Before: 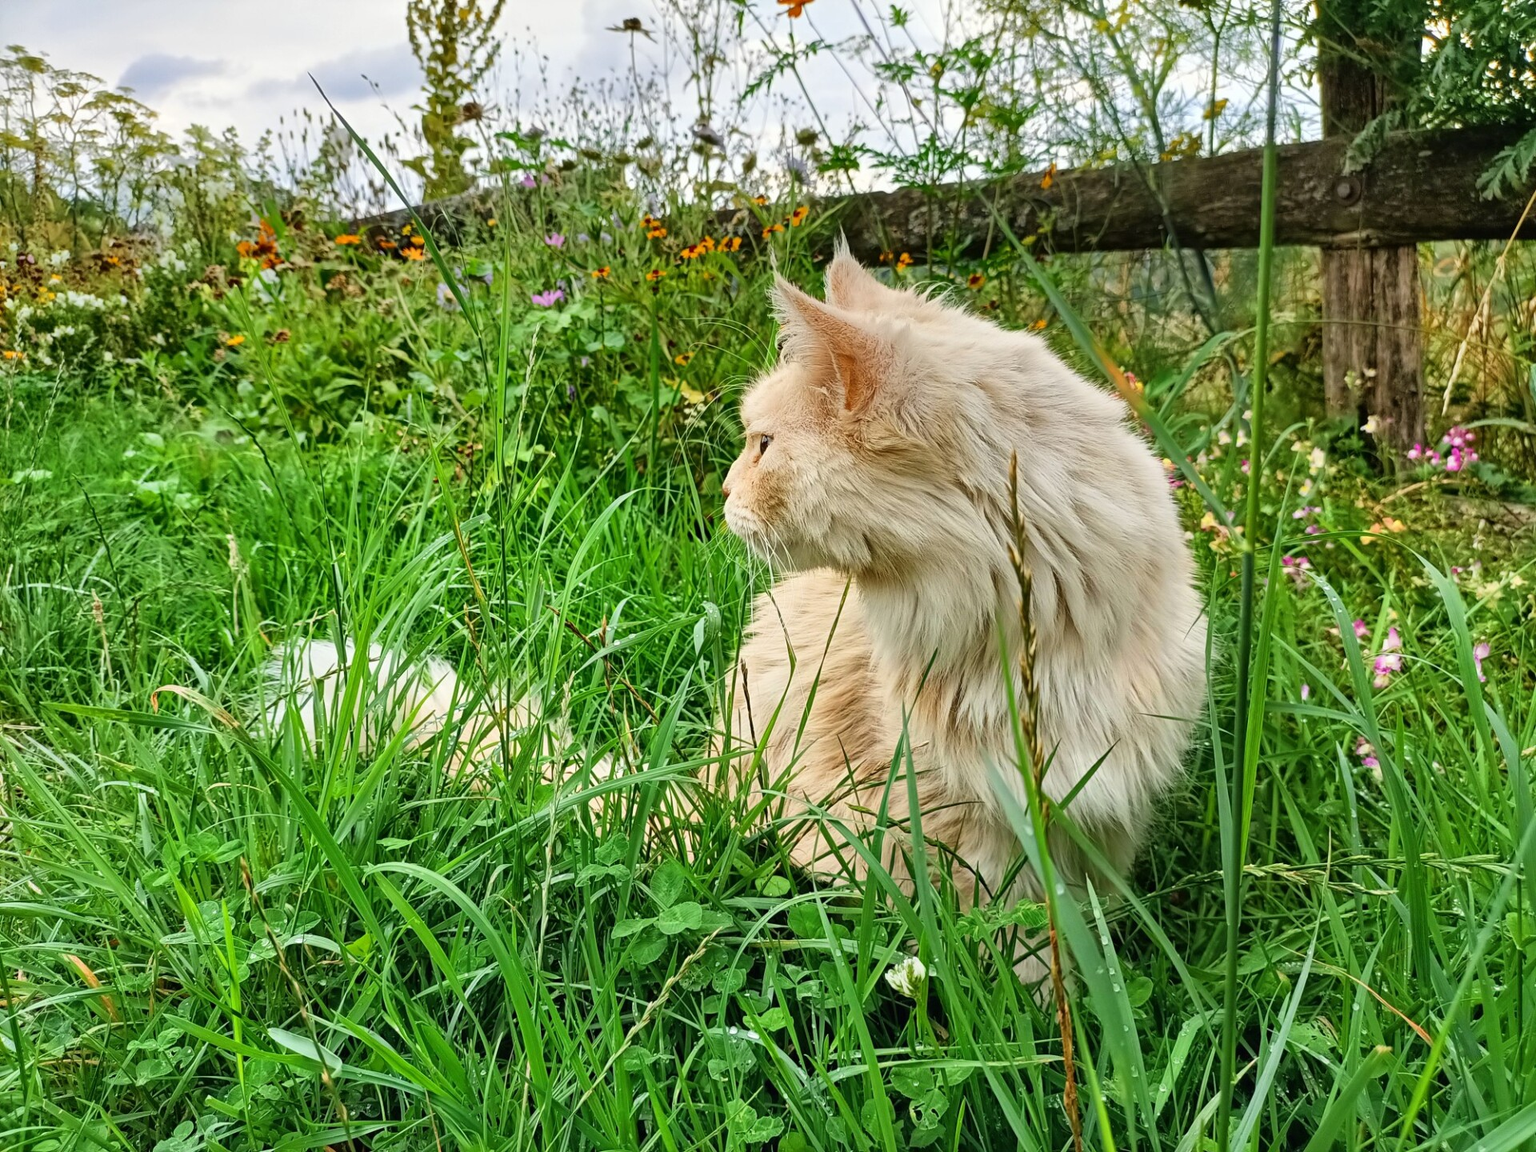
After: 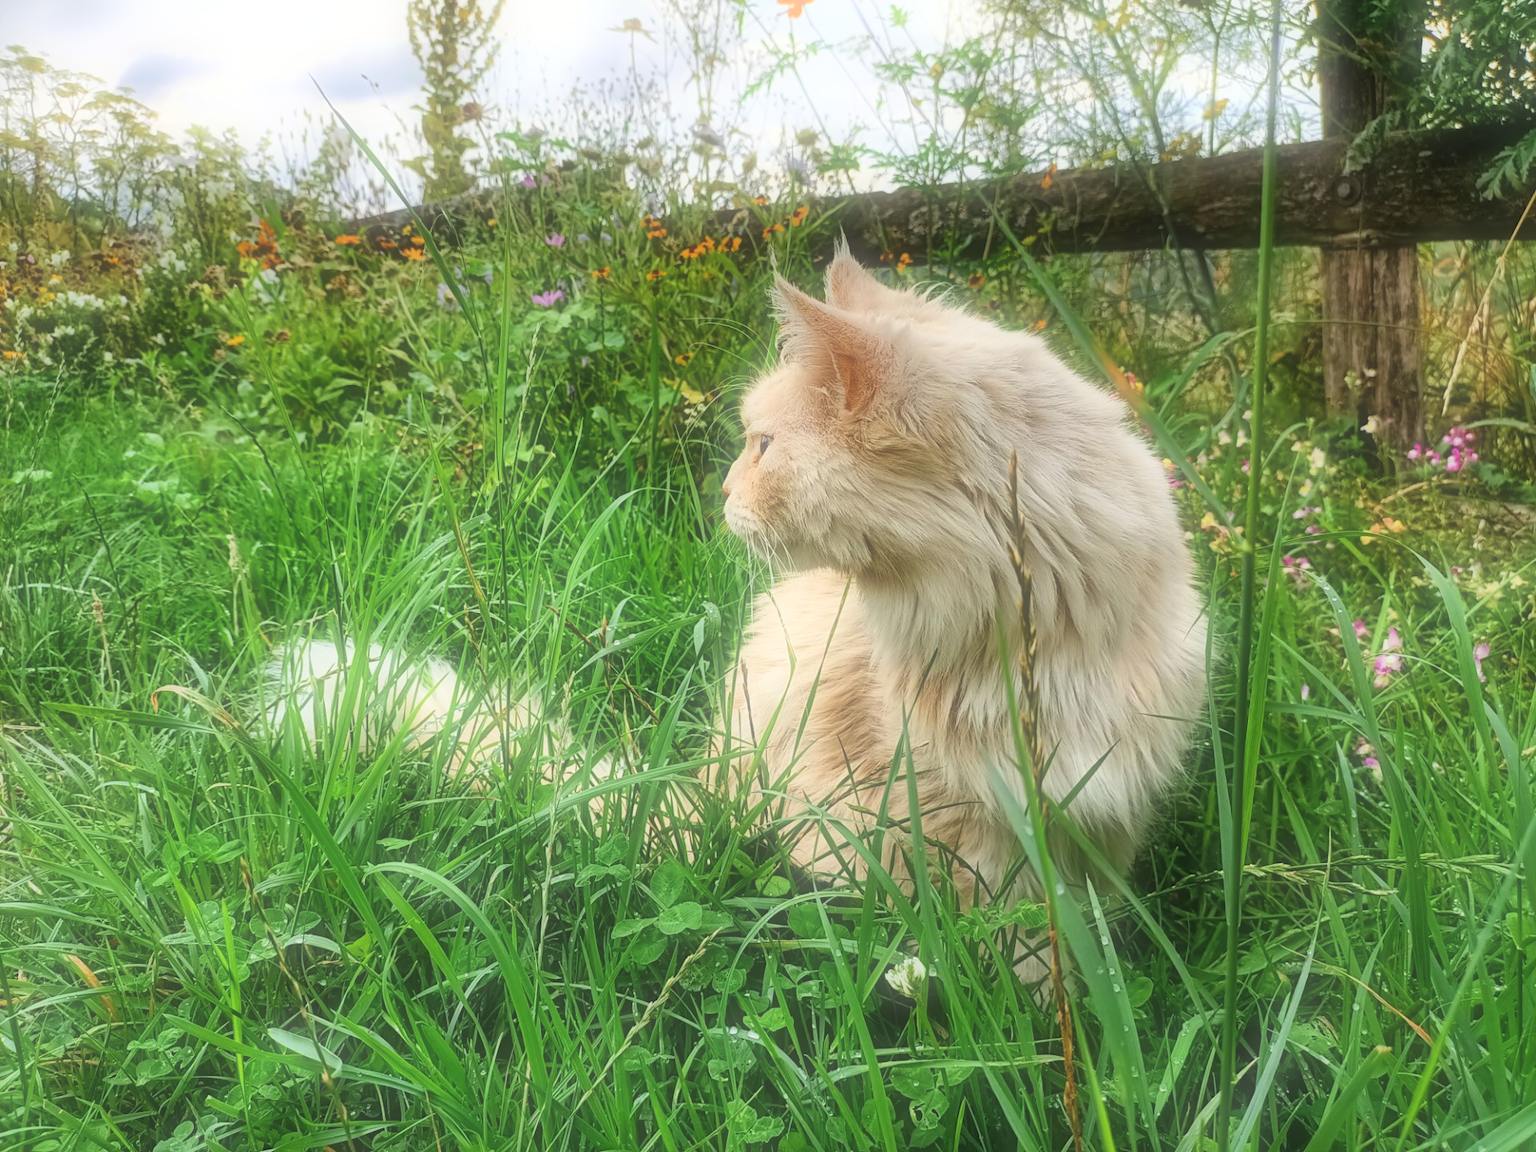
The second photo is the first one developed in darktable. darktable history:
soften: size 60.24%, saturation 65.46%, brightness 0.506 EV, mix 25.7%
base curve: curves: ch0 [(0, 0) (0.297, 0.298) (1, 1)], preserve colors none
haze removal: compatibility mode true, adaptive false
bloom: size 5%, threshold 95%, strength 15%
